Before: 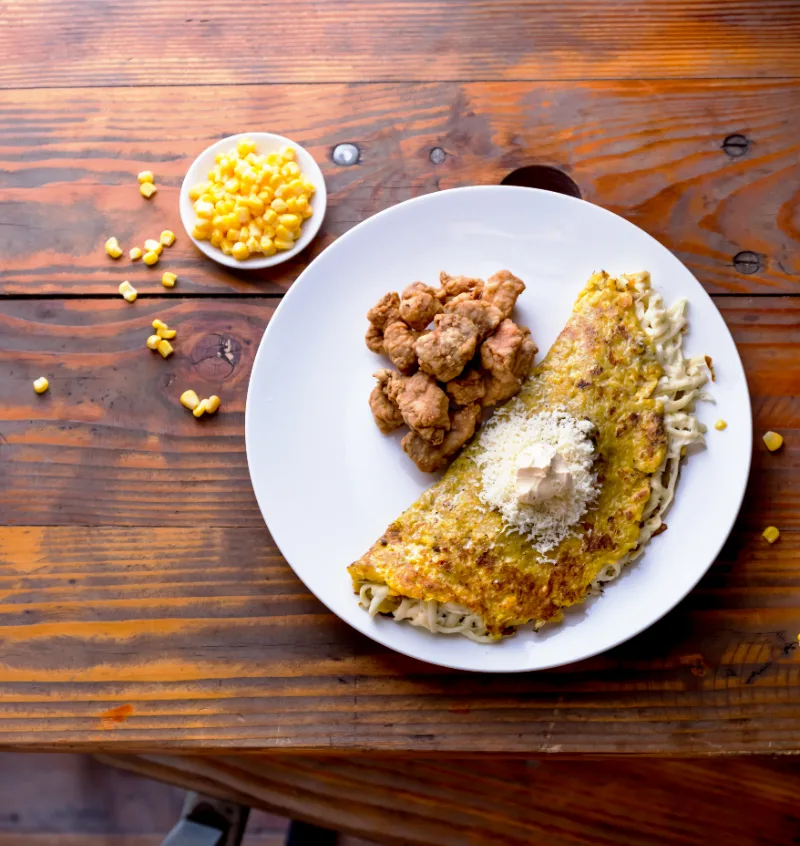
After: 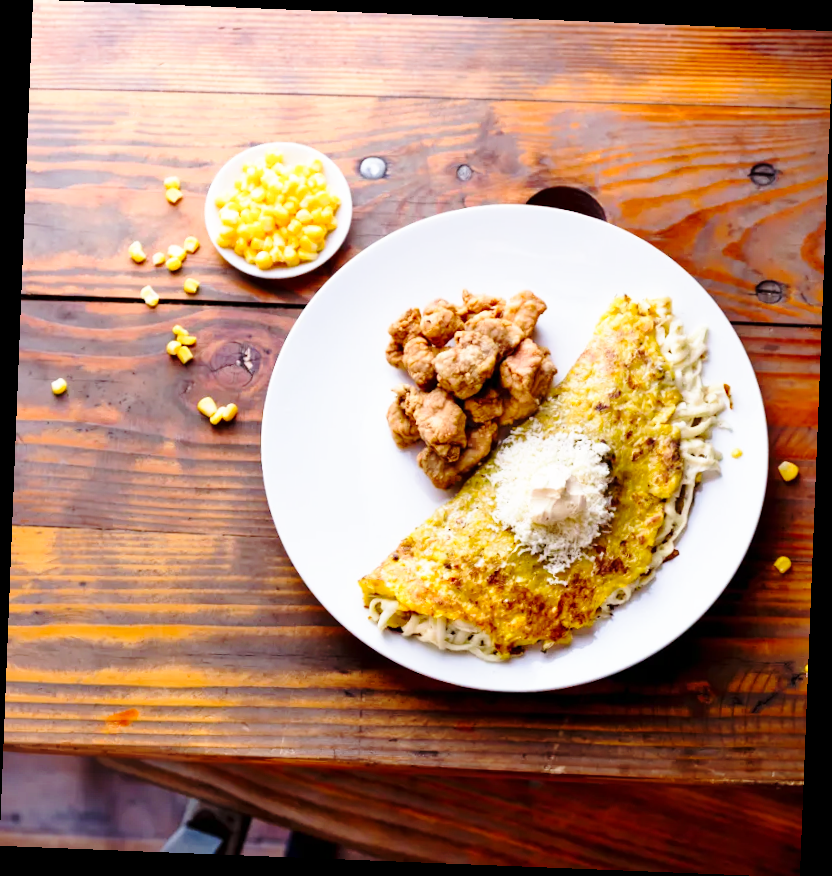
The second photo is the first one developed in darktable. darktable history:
rotate and perspective: rotation 2.27°, automatic cropping off
base curve: curves: ch0 [(0, 0) (0.028, 0.03) (0.121, 0.232) (0.46, 0.748) (0.859, 0.968) (1, 1)], preserve colors none
